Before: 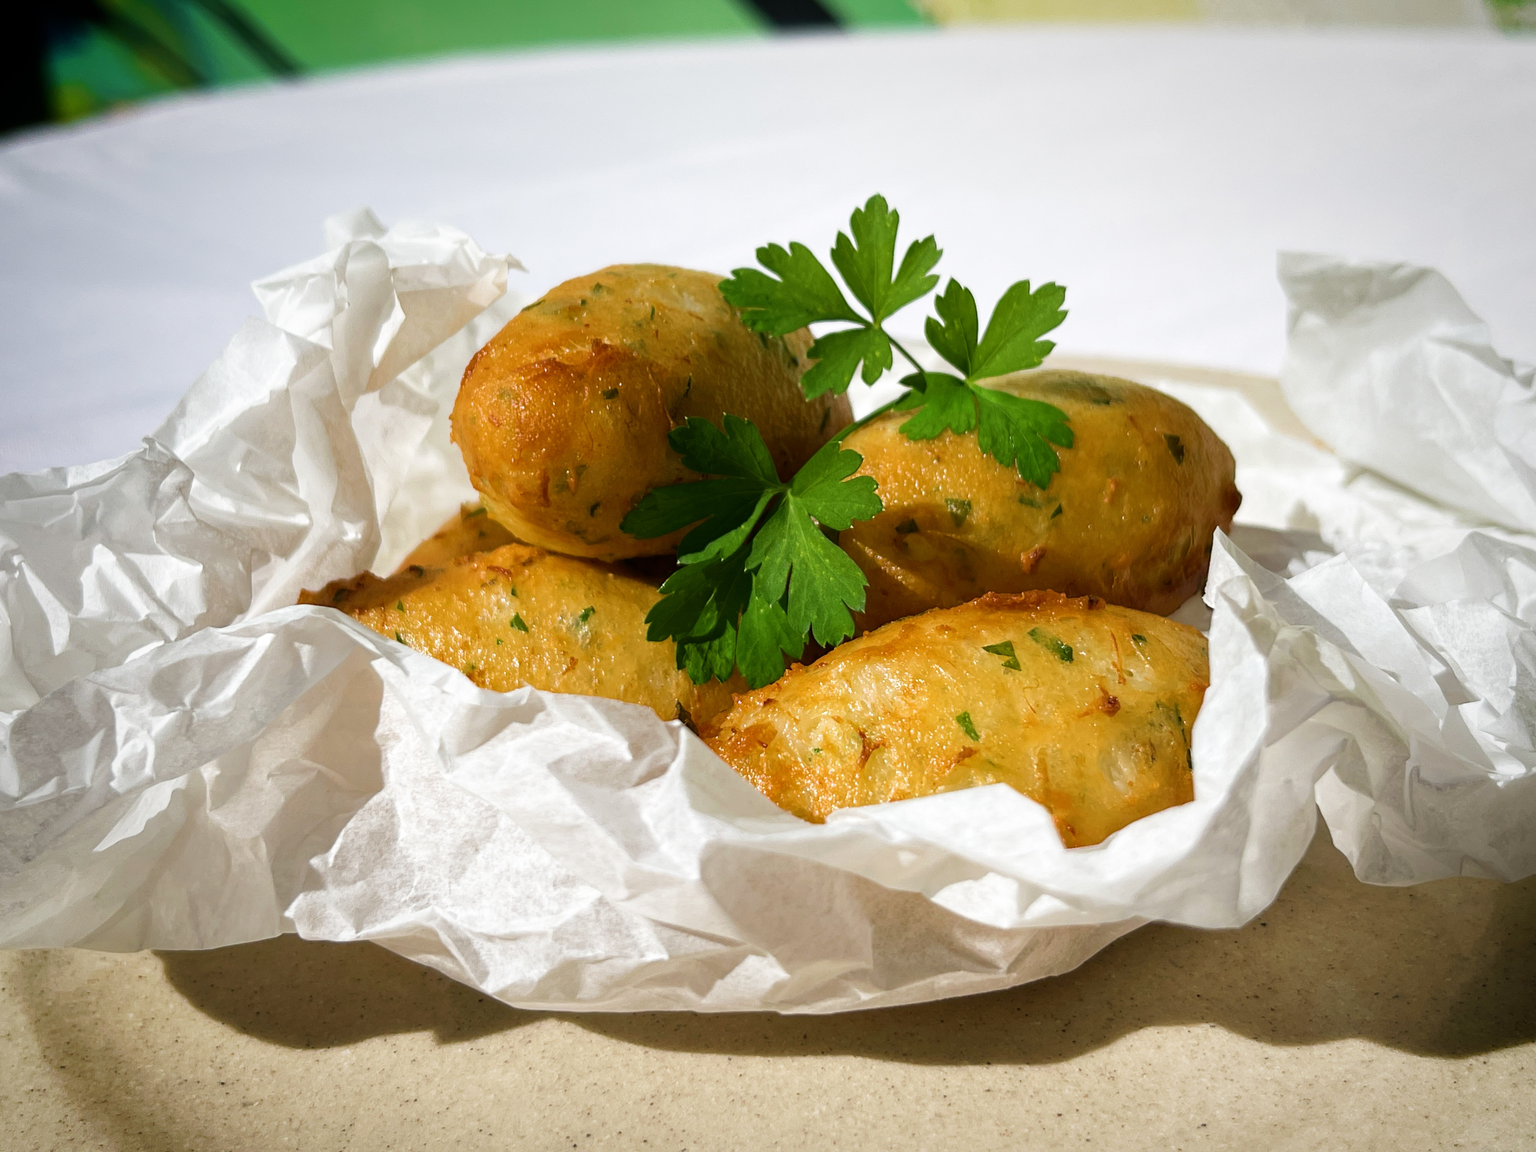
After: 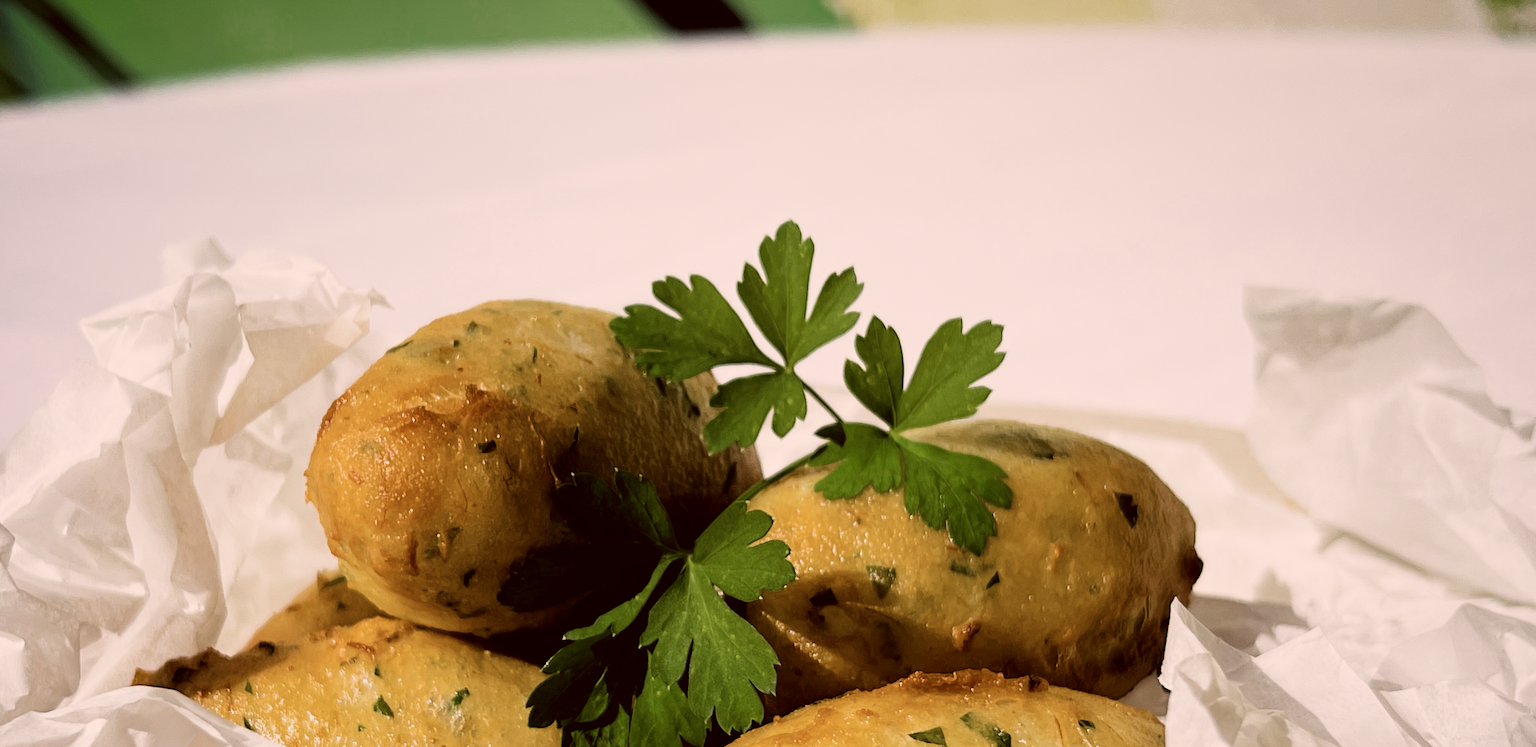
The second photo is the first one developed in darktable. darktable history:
crop and rotate: left 11.812%, bottom 42.776%
filmic rgb: black relative exposure -5 EV, hardness 2.88, contrast 1.3
color zones: curves: ch0 [(0, 0.558) (0.143, 0.548) (0.286, 0.447) (0.429, 0.259) (0.571, 0.5) (0.714, 0.5) (0.857, 0.593) (1, 0.558)]; ch1 [(0, 0.543) (0.01, 0.544) (0.12, 0.492) (0.248, 0.458) (0.5, 0.534) (0.748, 0.5) (0.99, 0.469) (1, 0.543)]; ch2 [(0, 0.507) (0.143, 0.522) (0.286, 0.505) (0.429, 0.5) (0.571, 0.5) (0.714, 0.5) (0.857, 0.5) (1, 0.507)]
color correction: highlights a* 10.21, highlights b* 9.79, shadows a* 8.61, shadows b* 7.88, saturation 0.8
